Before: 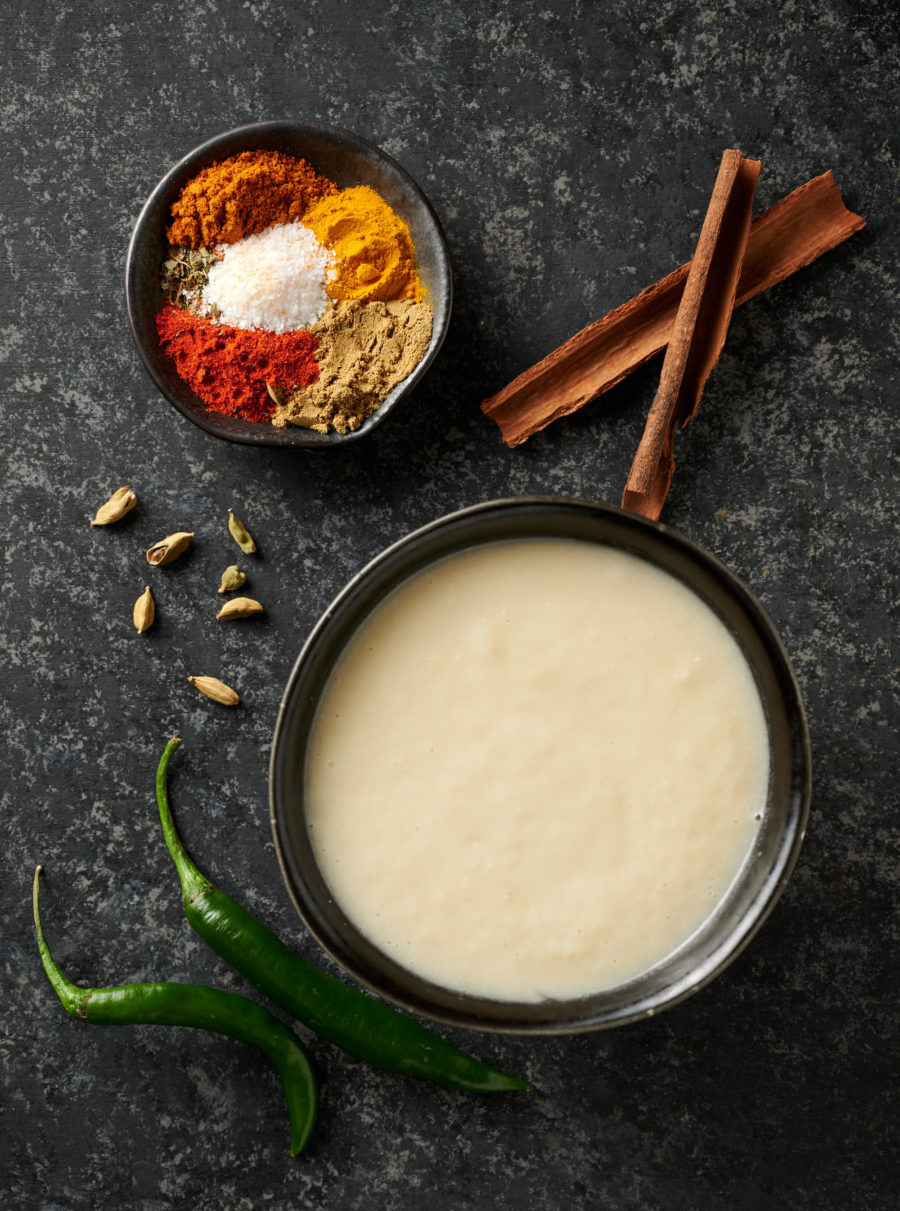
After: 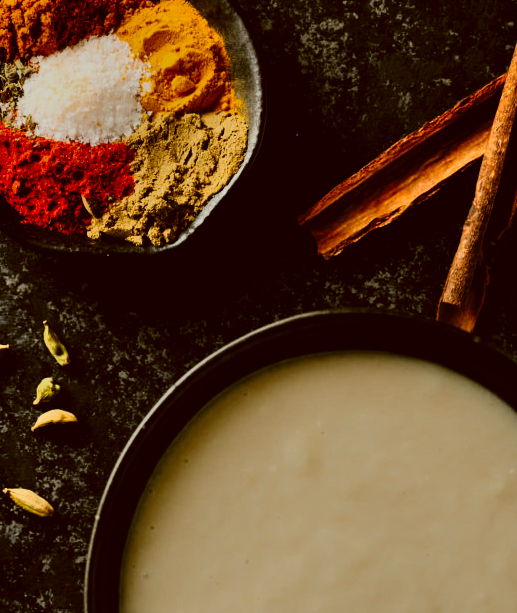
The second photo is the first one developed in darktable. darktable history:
contrast brightness saturation: contrast 0.201, brightness 0.141, saturation 0.145
crop: left 20.662%, top 15.546%, right 21.847%, bottom 33.809%
color correction: highlights a* -0.475, highlights b* 0.179, shadows a* 5.09, shadows b* 20.2
exposure: exposure -1.572 EV, compensate highlight preservation false
filmic rgb: middle gray luminance 12.82%, black relative exposure -10.11 EV, white relative exposure 3.47 EV, target black luminance 0%, hardness 5.75, latitude 45.22%, contrast 1.216, highlights saturation mix 5.29%, shadows ↔ highlights balance 27.38%, color science v4 (2020)
shadows and highlights: low approximation 0.01, soften with gaussian
